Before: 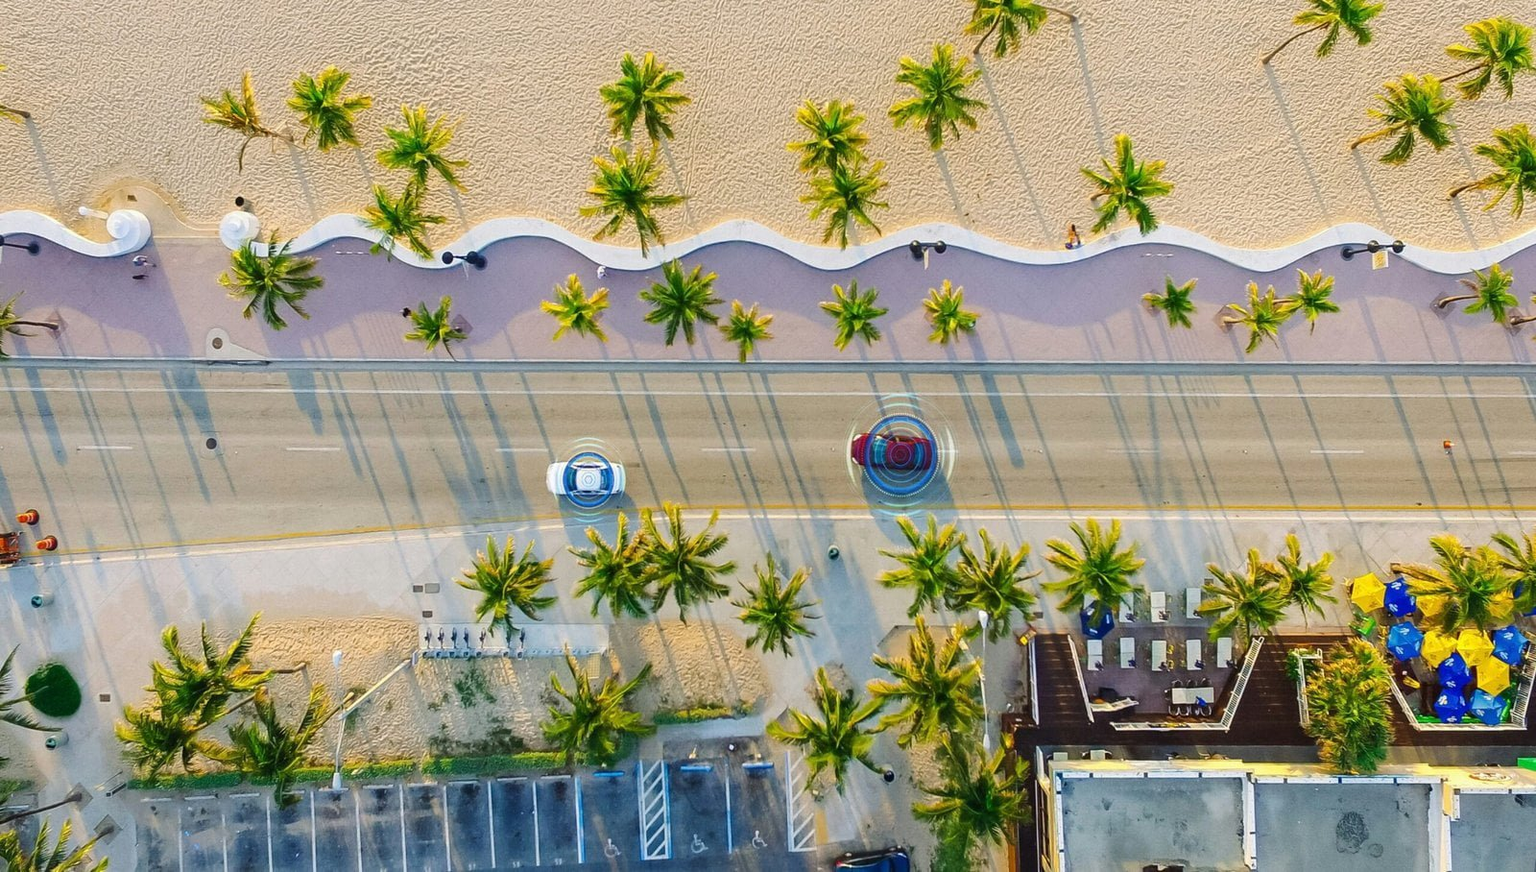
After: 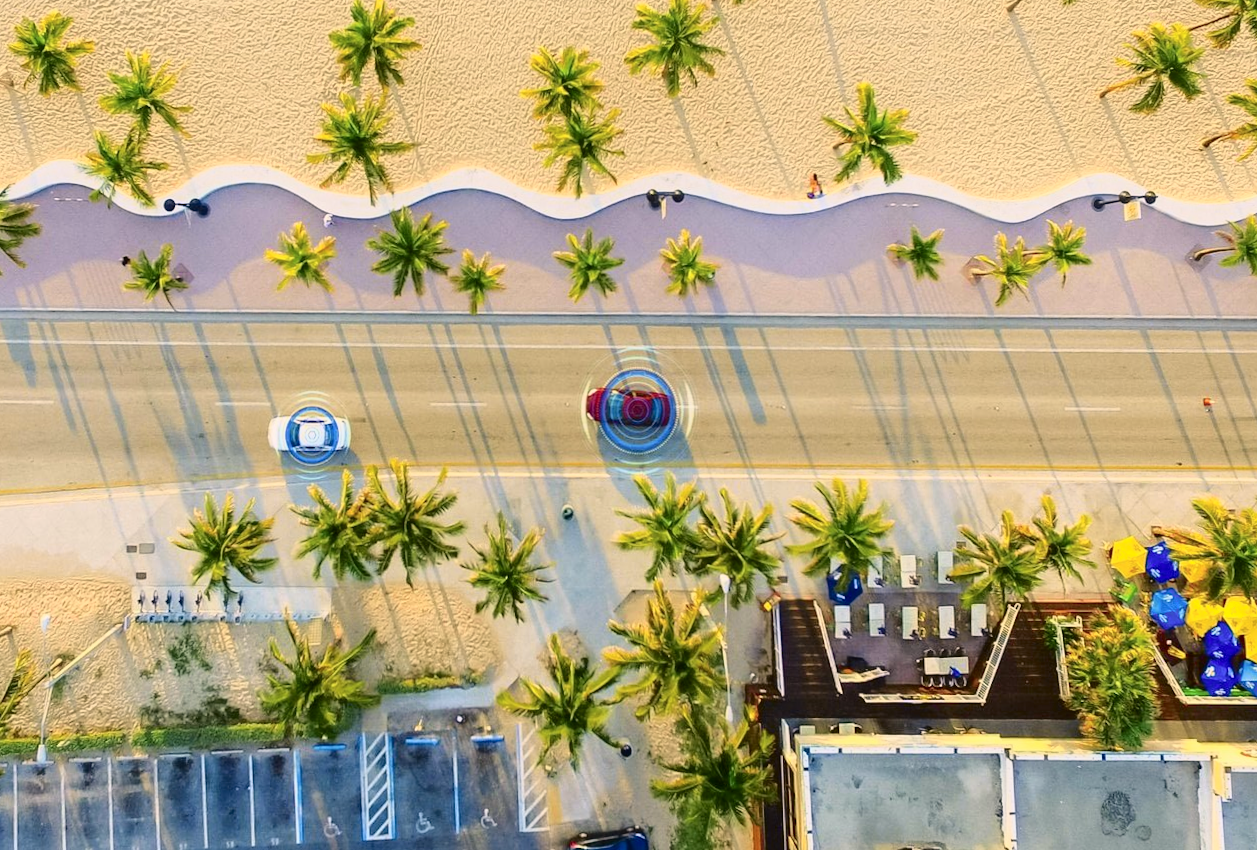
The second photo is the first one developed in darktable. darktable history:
color correction: highlights a* 3.84, highlights b* 5.07
rotate and perspective: rotation 0.226°, lens shift (vertical) -0.042, crop left 0.023, crop right 0.982, crop top 0.006, crop bottom 0.994
tone curve: curves: ch0 [(0, 0.021) (0.049, 0.044) (0.152, 0.14) (0.328, 0.377) (0.473, 0.543) (0.663, 0.734) (0.84, 0.899) (1, 0.969)]; ch1 [(0, 0) (0.302, 0.331) (0.427, 0.433) (0.472, 0.47) (0.502, 0.503) (0.527, 0.524) (0.564, 0.591) (0.602, 0.632) (0.677, 0.701) (0.859, 0.885) (1, 1)]; ch2 [(0, 0) (0.33, 0.301) (0.447, 0.44) (0.487, 0.496) (0.502, 0.516) (0.535, 0.563) (0.565, 0.6) (0.618, 0.629) (1, 1)], color space Lab, independent channels, preserve colors none
crop and rotate: left 17.959%, top 5.771%, right 1.742%
